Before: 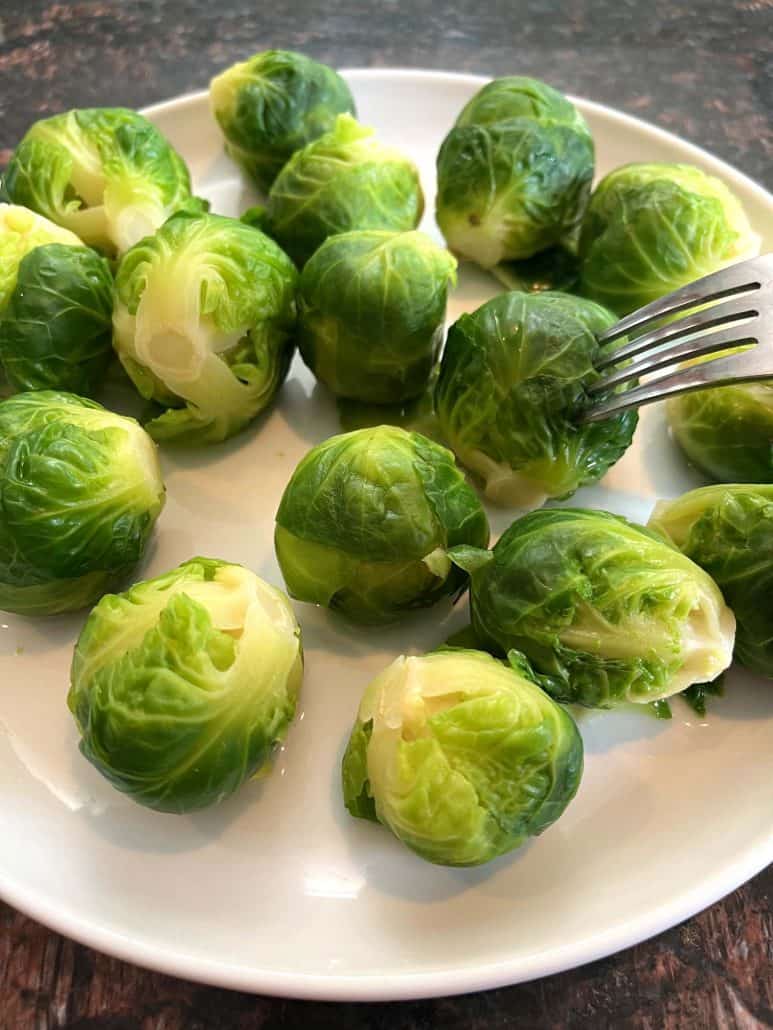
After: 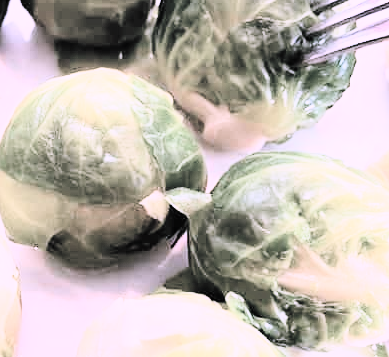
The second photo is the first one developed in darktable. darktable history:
shadows and highlights: shadows 36.64, highlights -26.74, soften with gaussian
filmic rgb: black relative exposure -7.17 EV, white relative exposure 5.34 EV, hardness 3.02
tone curve: curves: ch0 [(0, 0) (0.003, 0.003) (0.011, 0.011) (0.025, 0.026) (0.044, 0.045) (0.069, 0.087) (0.1, 0.141) (0.136, 0.202) (0.177, 0.271) (0.224, 0.357) (0.277, 0.461) (0.335, 0.583) (0.399, 0.685) (0.468, 0.782) (0.543, 0.867) (0.623, 0.927) (0.709, 0.96) (0.801, 0.975) (0.898, 0.987) (1, 1)], color space Lab, linked channels, preserve colors none
contrast brightness saturation: brightness 0.184, saturation -0.504
crop: left 36.606%, top 34.732%, right 13.008%, bottom 30.385%
color correction: highlights a* 15.12, highlights b* -25.33
color calibration: illuminant same as pipeline (D50), adaptation XYZ, x 0.346, y 0.357, temperature 5010.35 K
